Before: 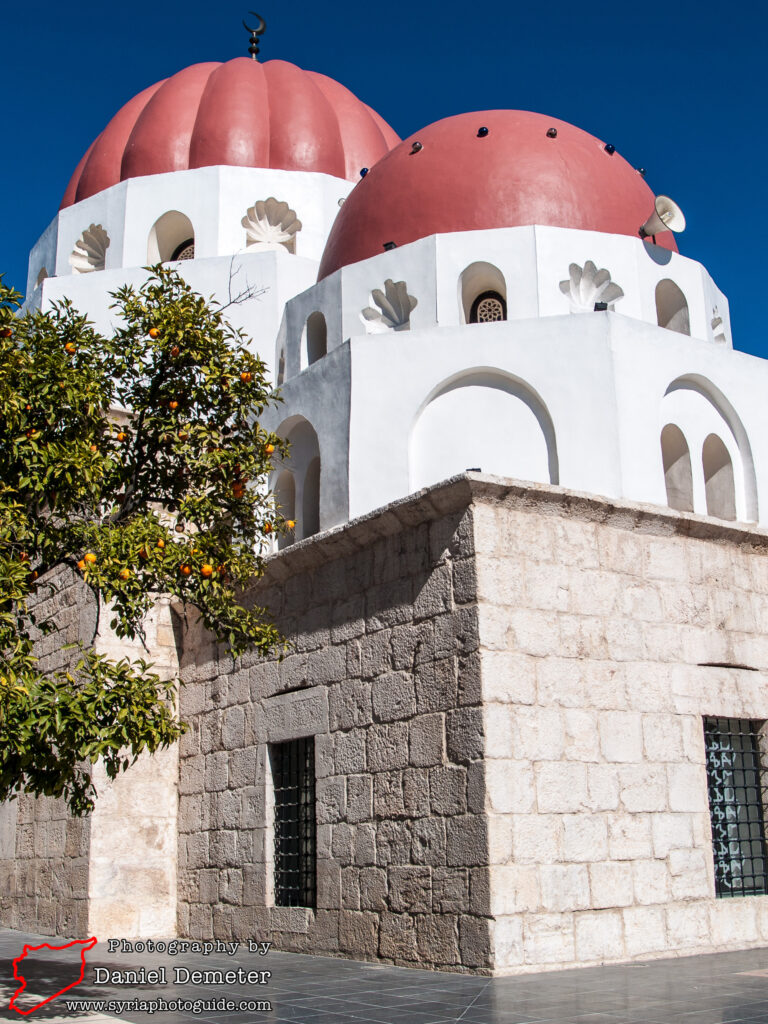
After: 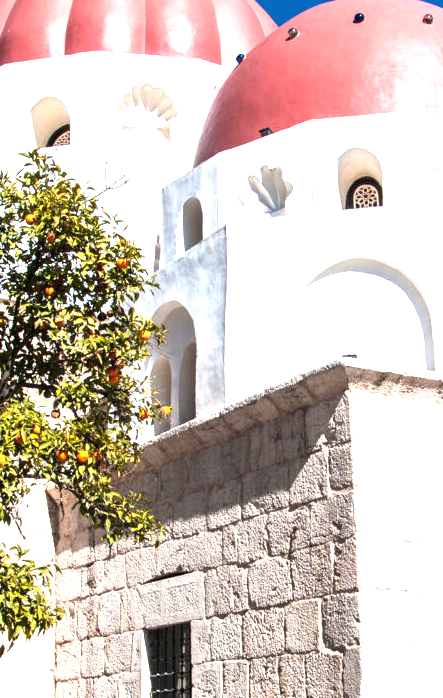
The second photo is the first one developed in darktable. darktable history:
exposure: black level correction 0, exposure 1.625 EV, compensate exposure bias true, compensate highlight preservation false
crop: left 16.202%, top 11.208%, right 26.045%, bottom 20.557%
